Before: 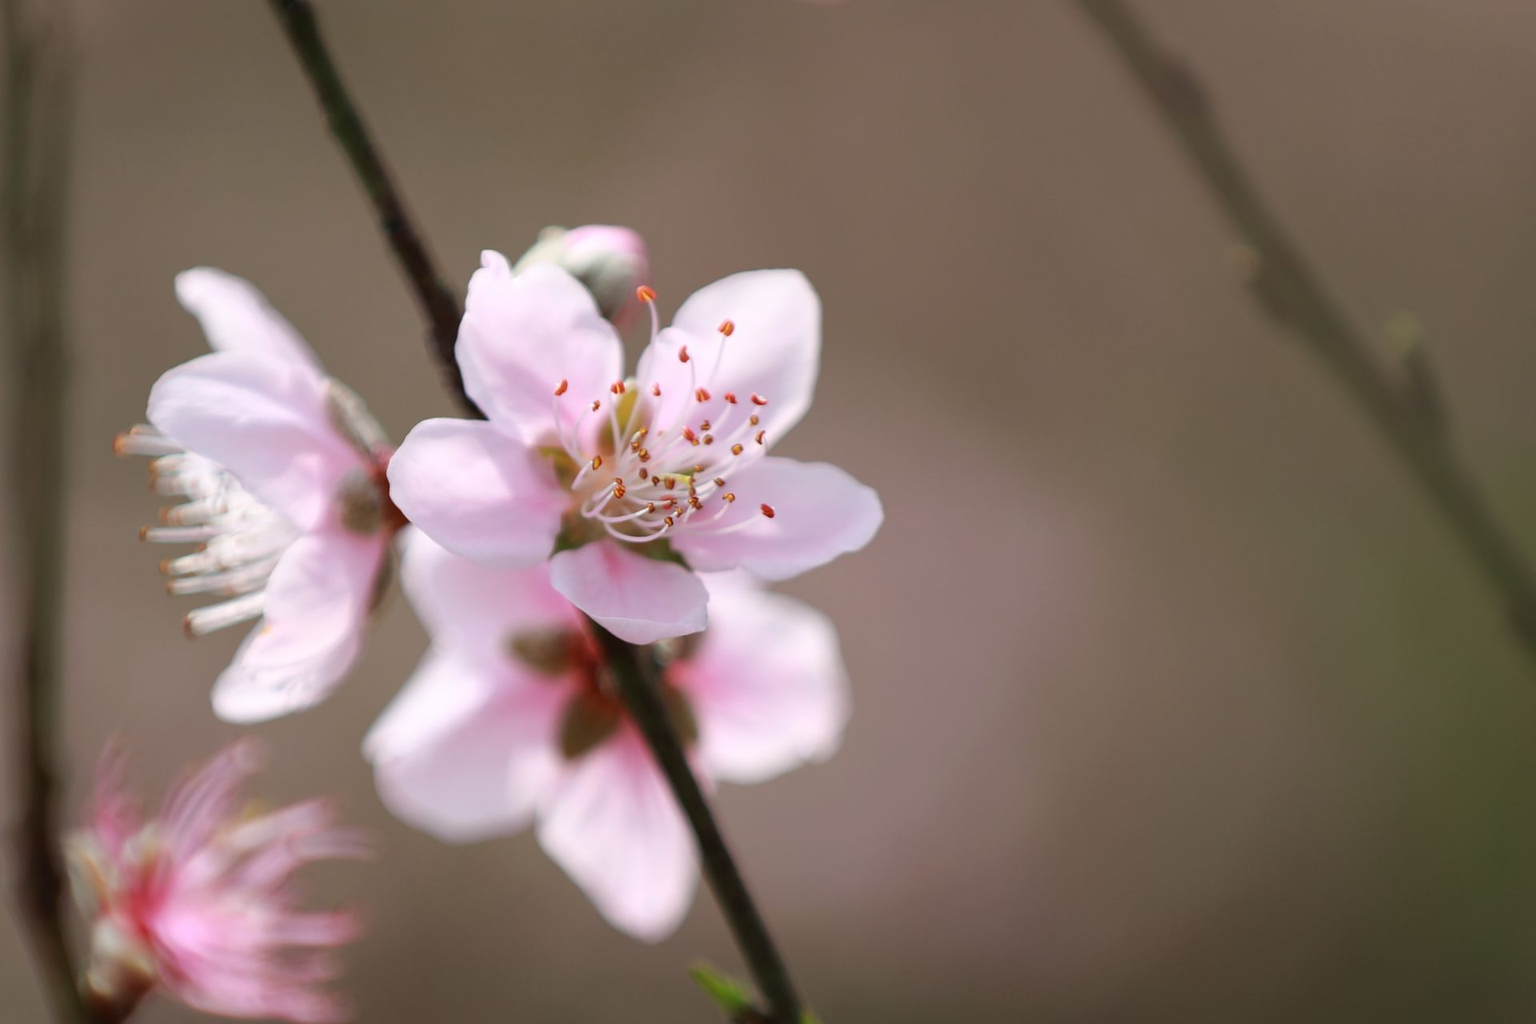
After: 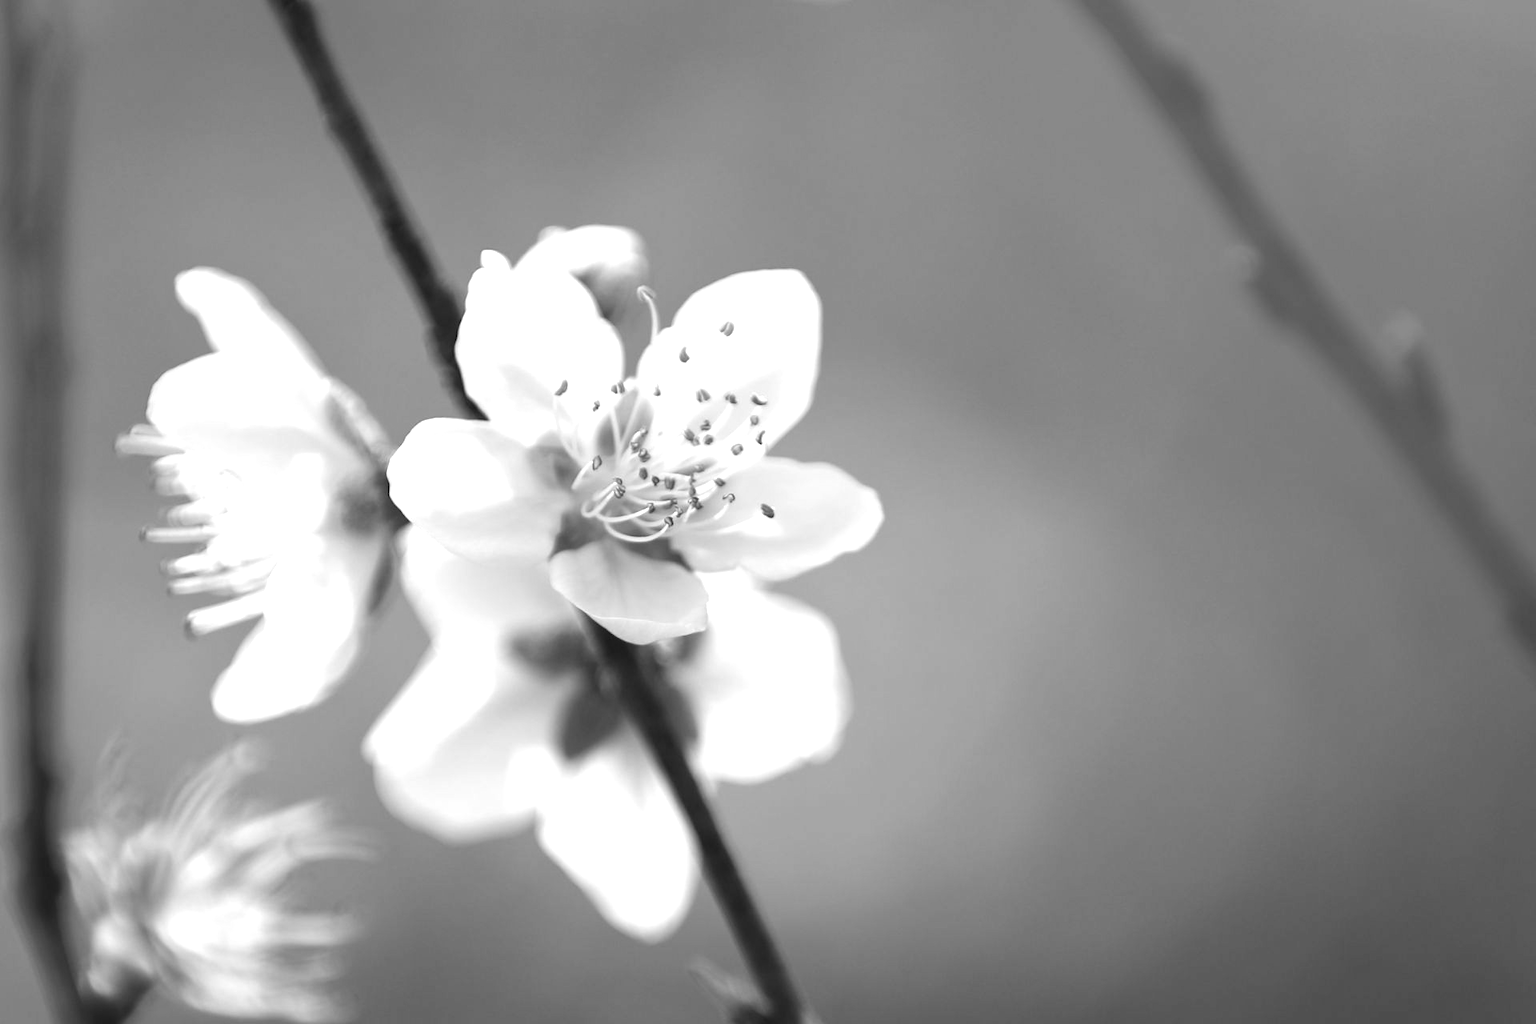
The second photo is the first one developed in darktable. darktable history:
exposure: black level correction 0, exposure 0.95 EV, compensate exposure bias true, compensate highlight preservation false
white balance: red 0.967, blue 1.119, emerald 0.756
monochrome: a 32, b 64, size 2.3
